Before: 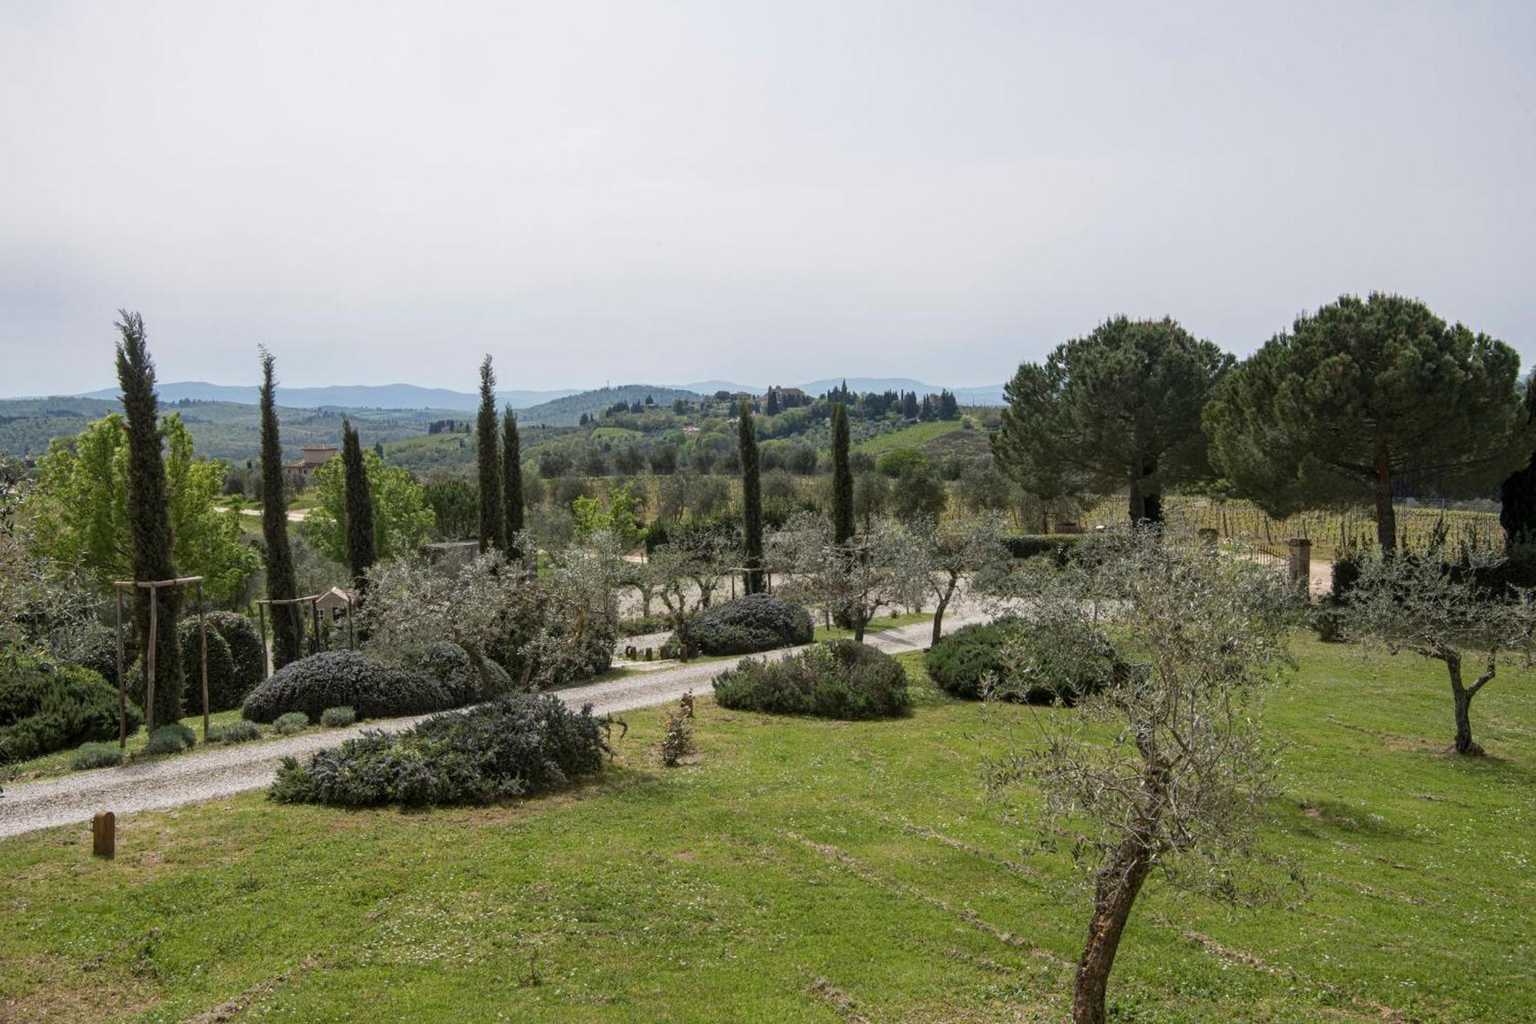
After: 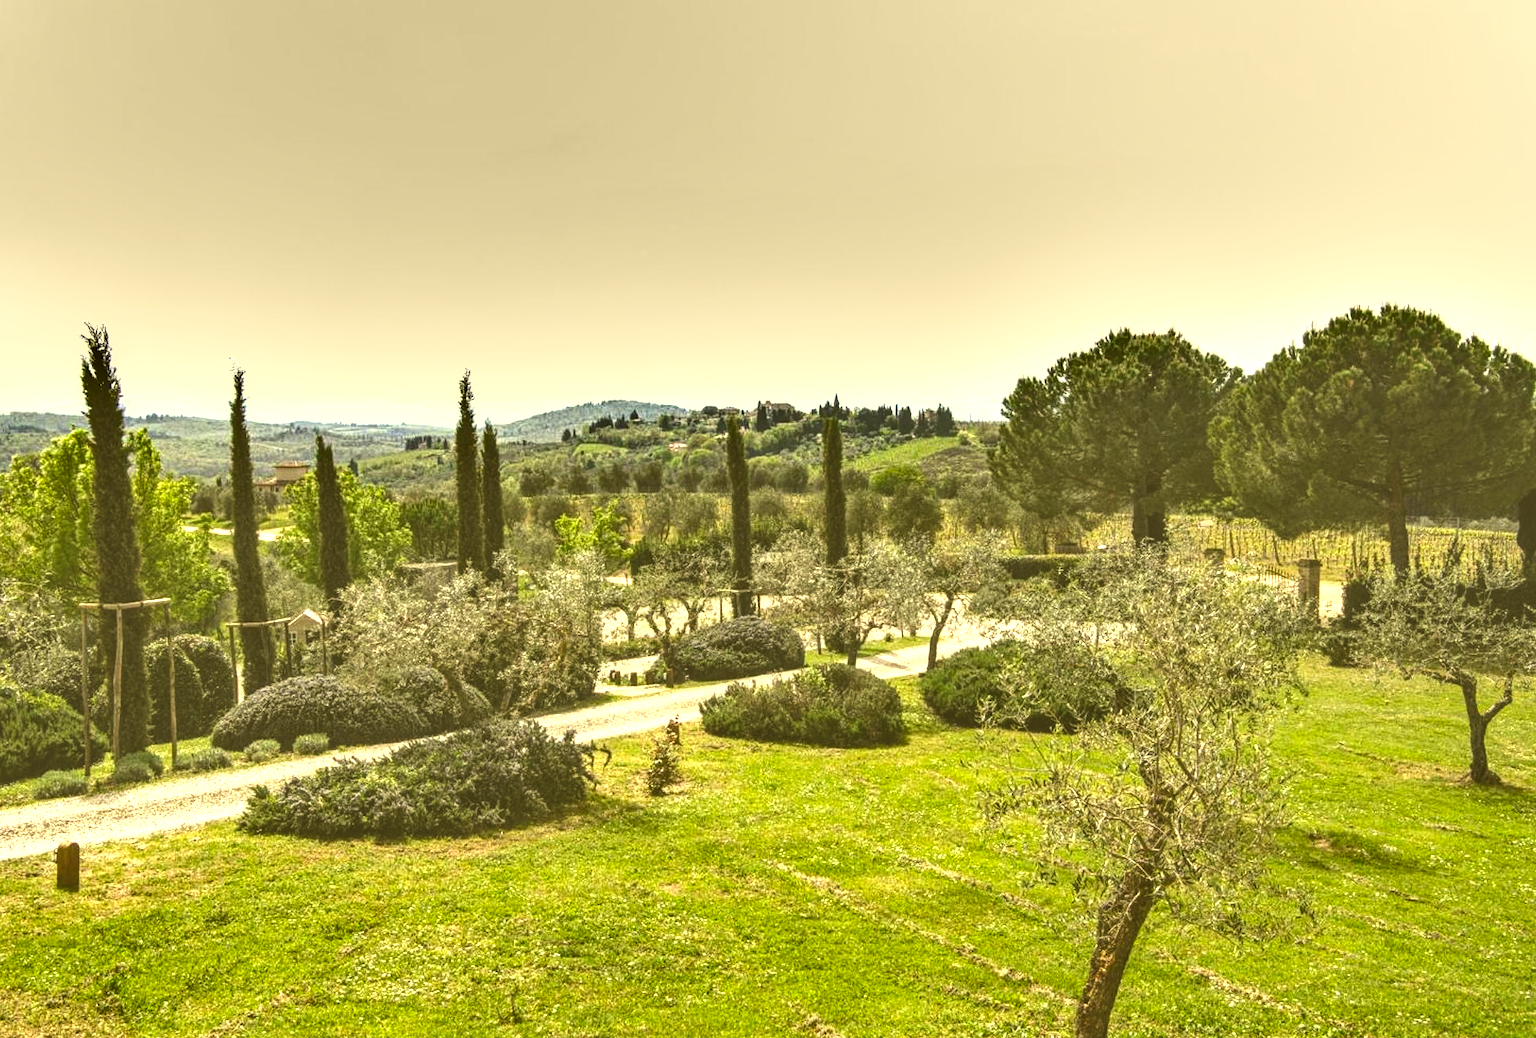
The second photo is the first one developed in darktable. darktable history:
exposure: black level correction -0.023, exposure 1.397 EV, compensate highlight preservation false
local contrast: on, module defaults
crop and rotate: left 2.536%, right 1.107%, bottom 2.246%
color correction: highlights a* 0.162, highlights b* 29.53, shadows a* -0.162, shadows b* 21.09
shadows and highlights: shadows 22.7, highlights -48.71, soften with gaussian
